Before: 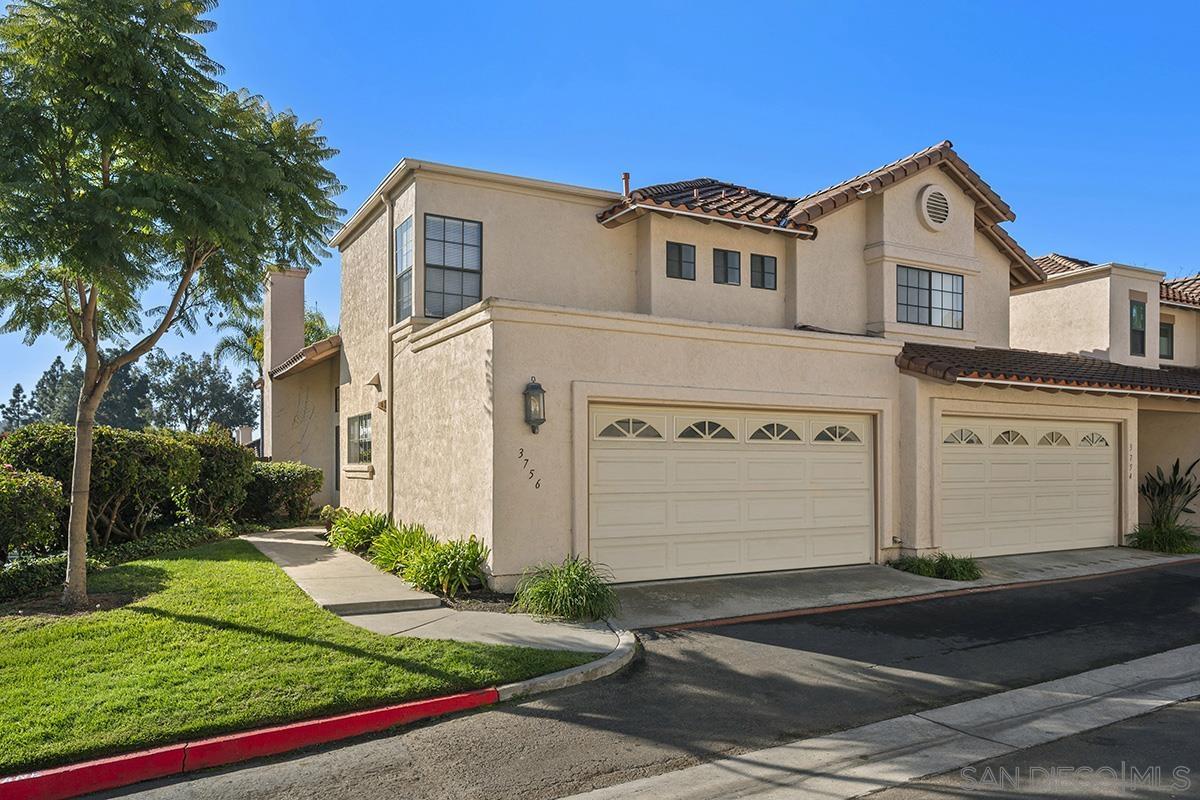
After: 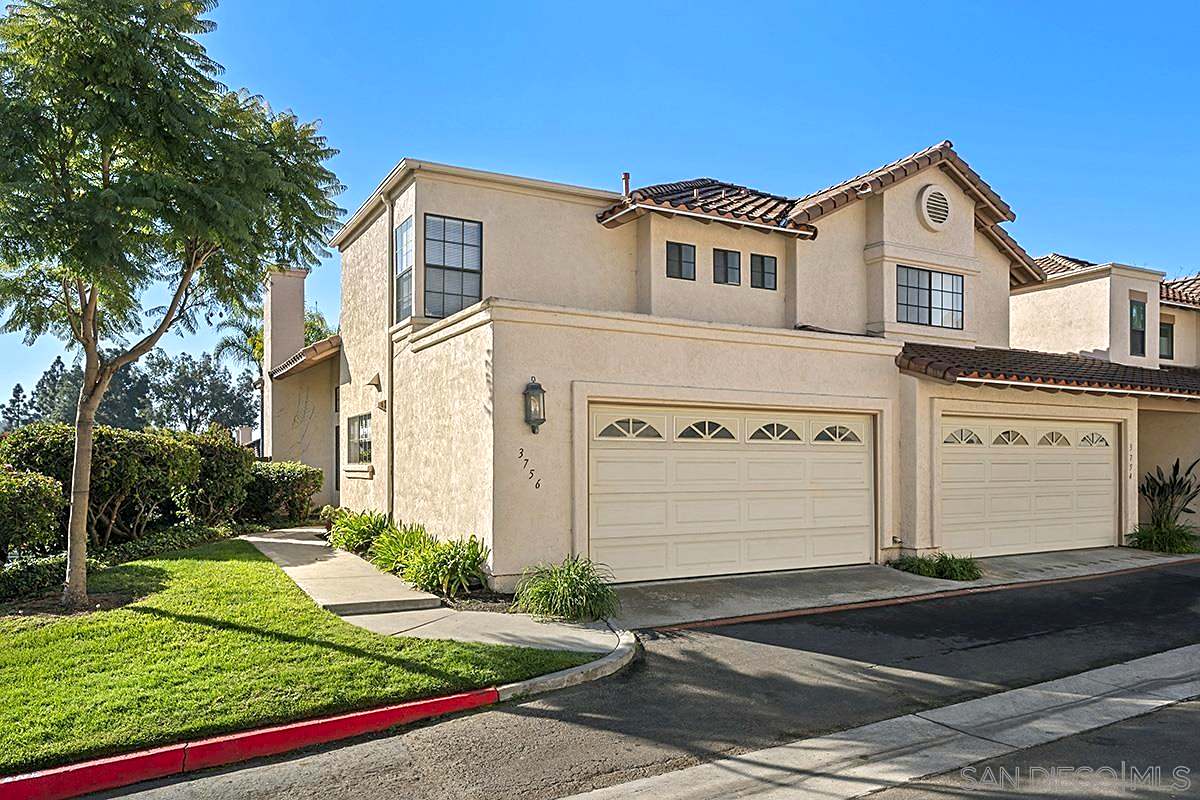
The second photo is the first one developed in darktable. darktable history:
exposure: black level correction 0.003, exposure 0.383 EV, compensate highlight preservation false
sharpen: on, module defaults
